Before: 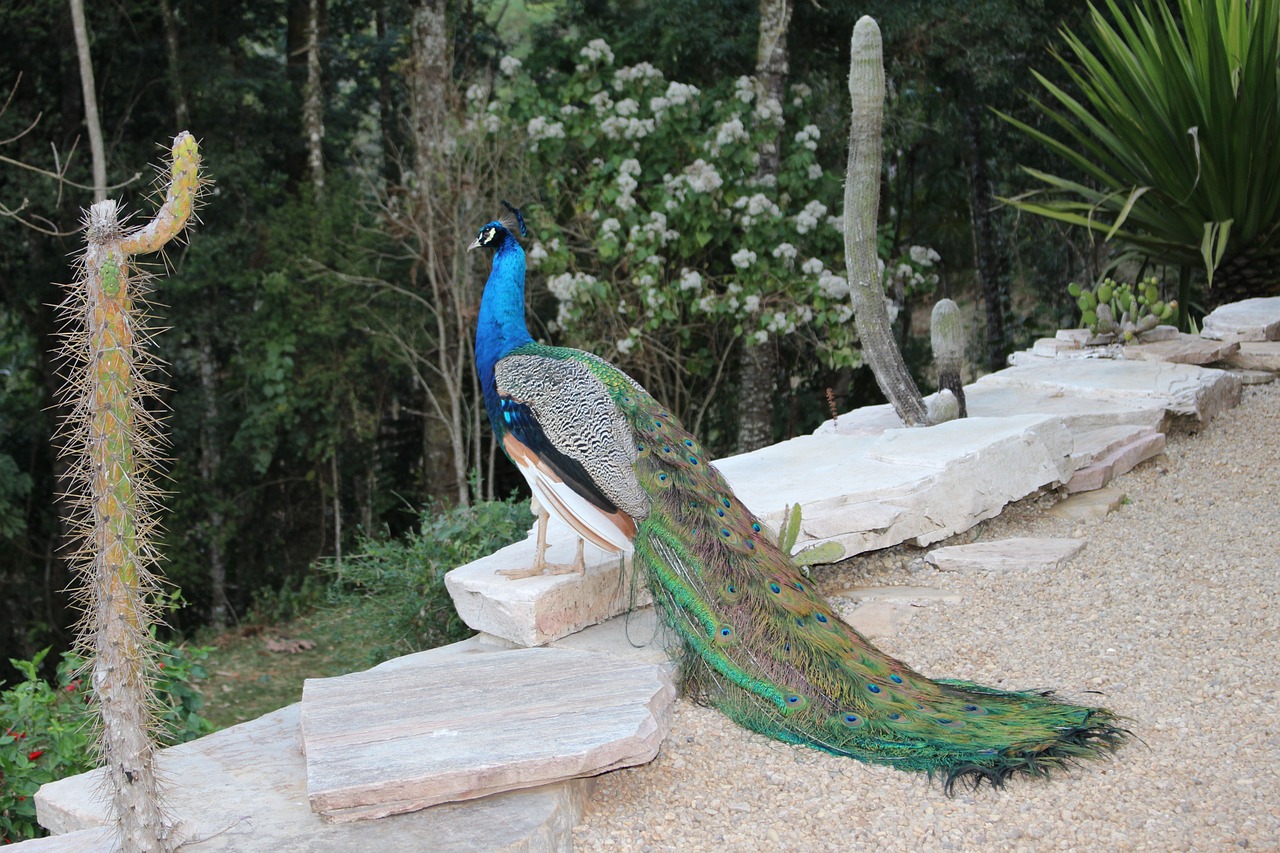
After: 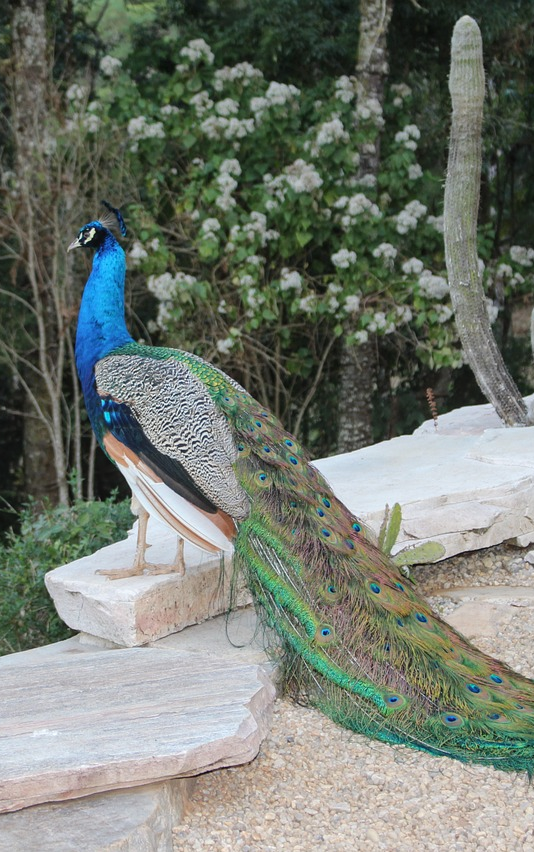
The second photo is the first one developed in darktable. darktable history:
local contrast: detail 109%
crop: left 31.261%, right 27.018%
